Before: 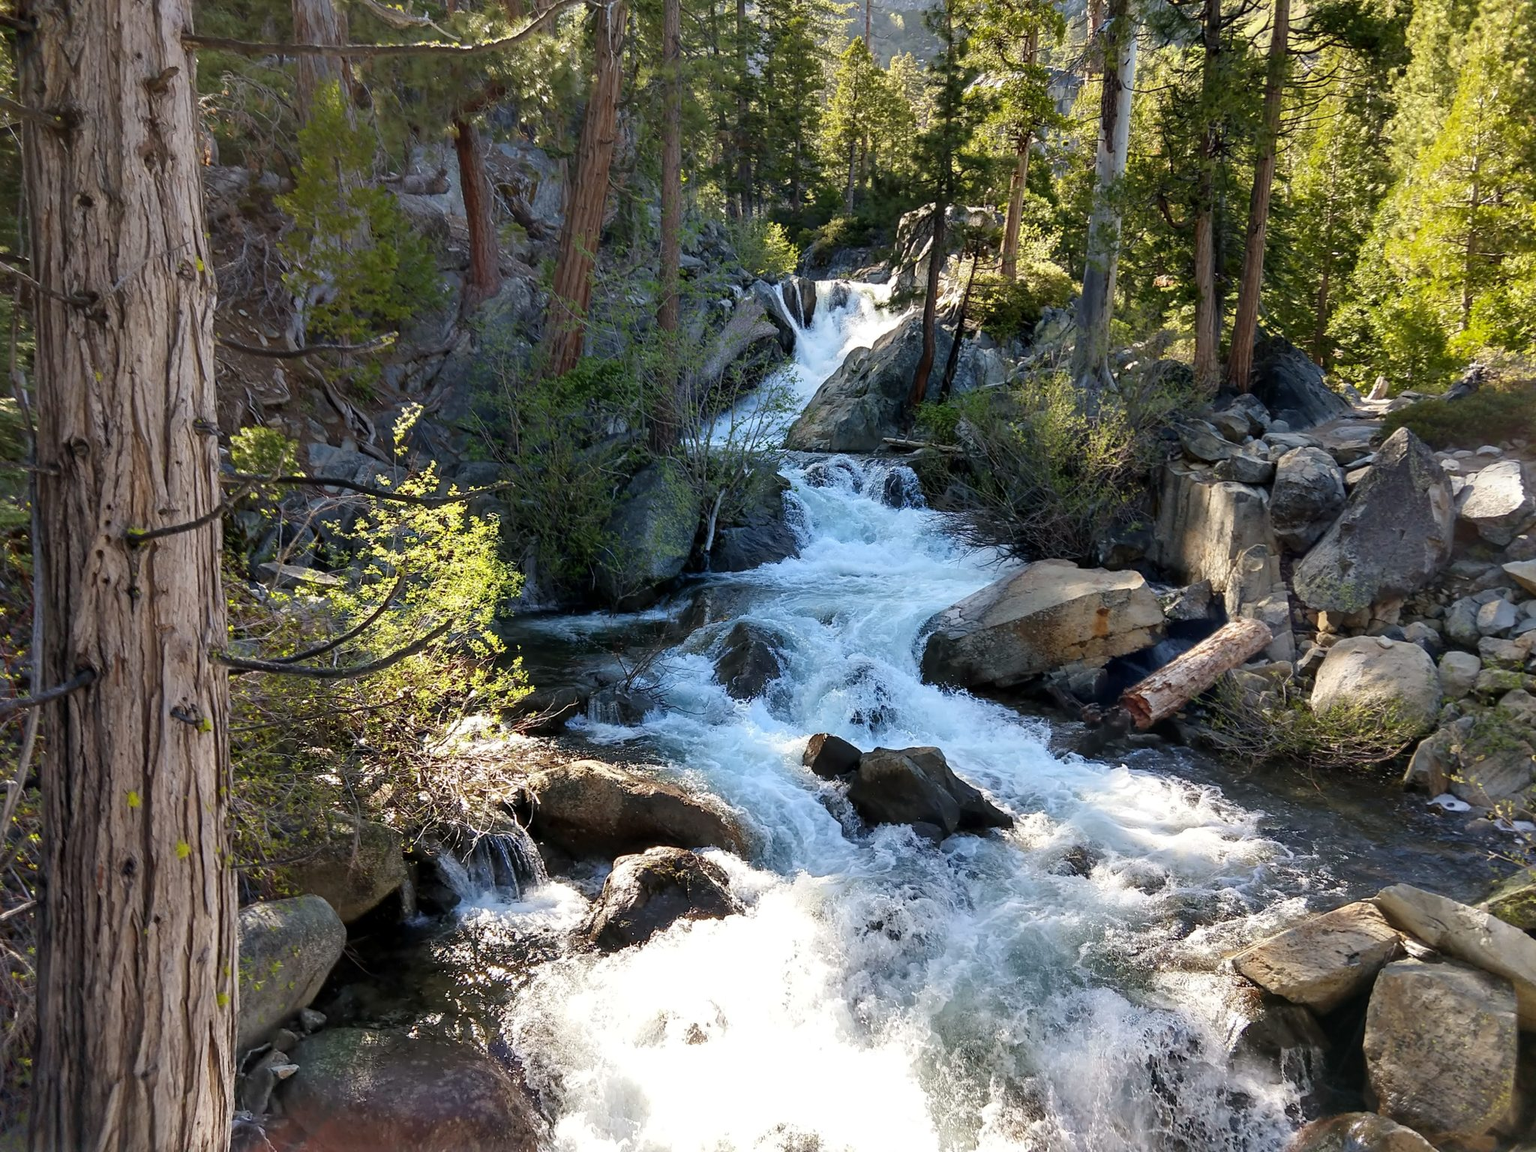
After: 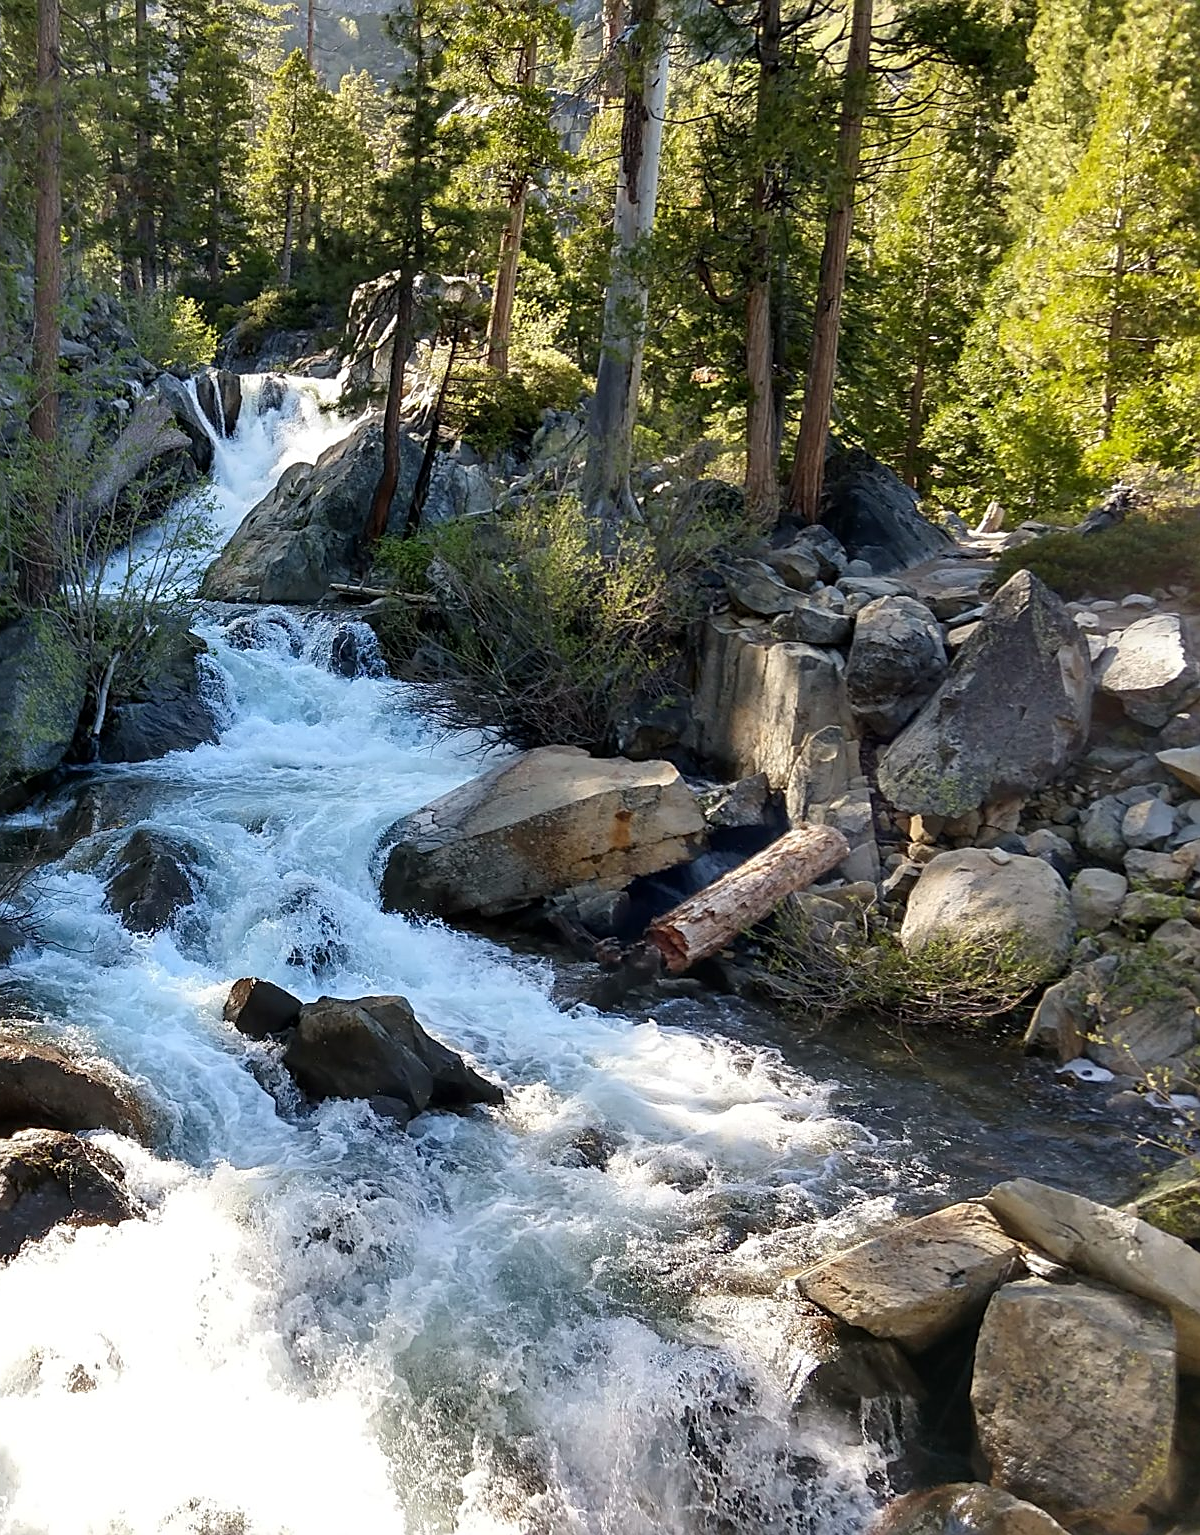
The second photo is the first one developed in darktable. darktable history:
crop: left 41.402%
sharpen: on, module defaults
